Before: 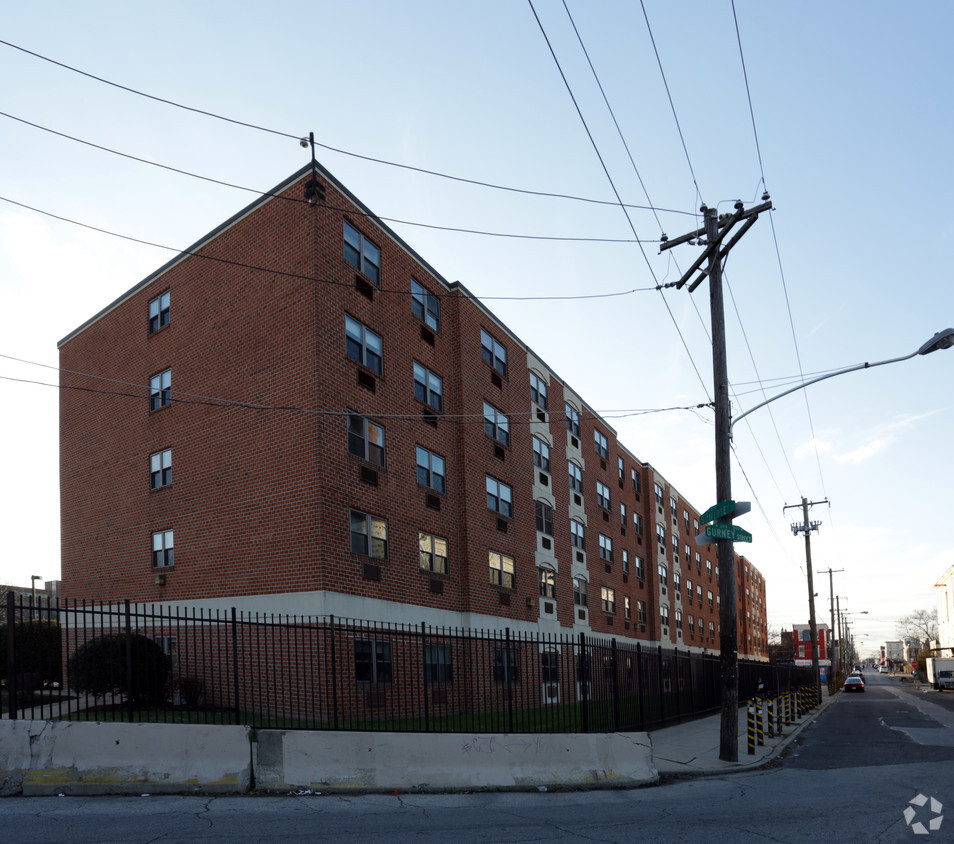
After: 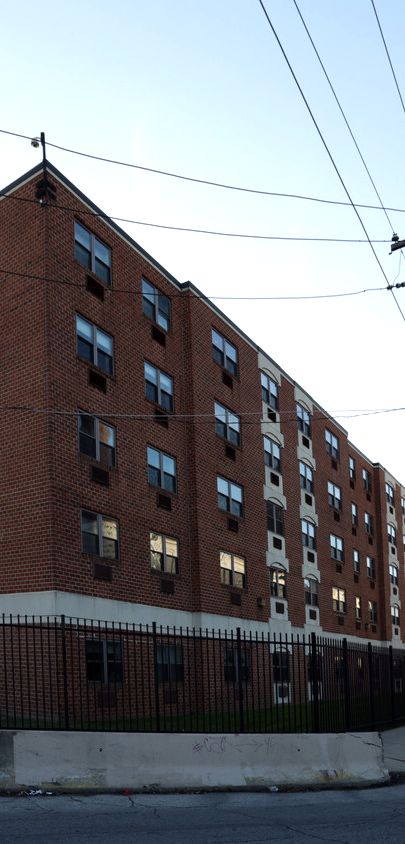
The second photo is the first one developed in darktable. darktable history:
crop: left 28.255%, right 29.195%
tone equalizer: -8 EV -0.455 EV, -7 EV -0.372 EV, -6 EV -0.337 EV, -5 EV -0.217 EV, -3 EV 0.231 EV, -2 EV 0.341 EV, -1 EV 0.374 EV, +0 EV 0.411 EV, edges refinement/feathering 500, mask exposure compensation -1.57 EV, preserve details no
